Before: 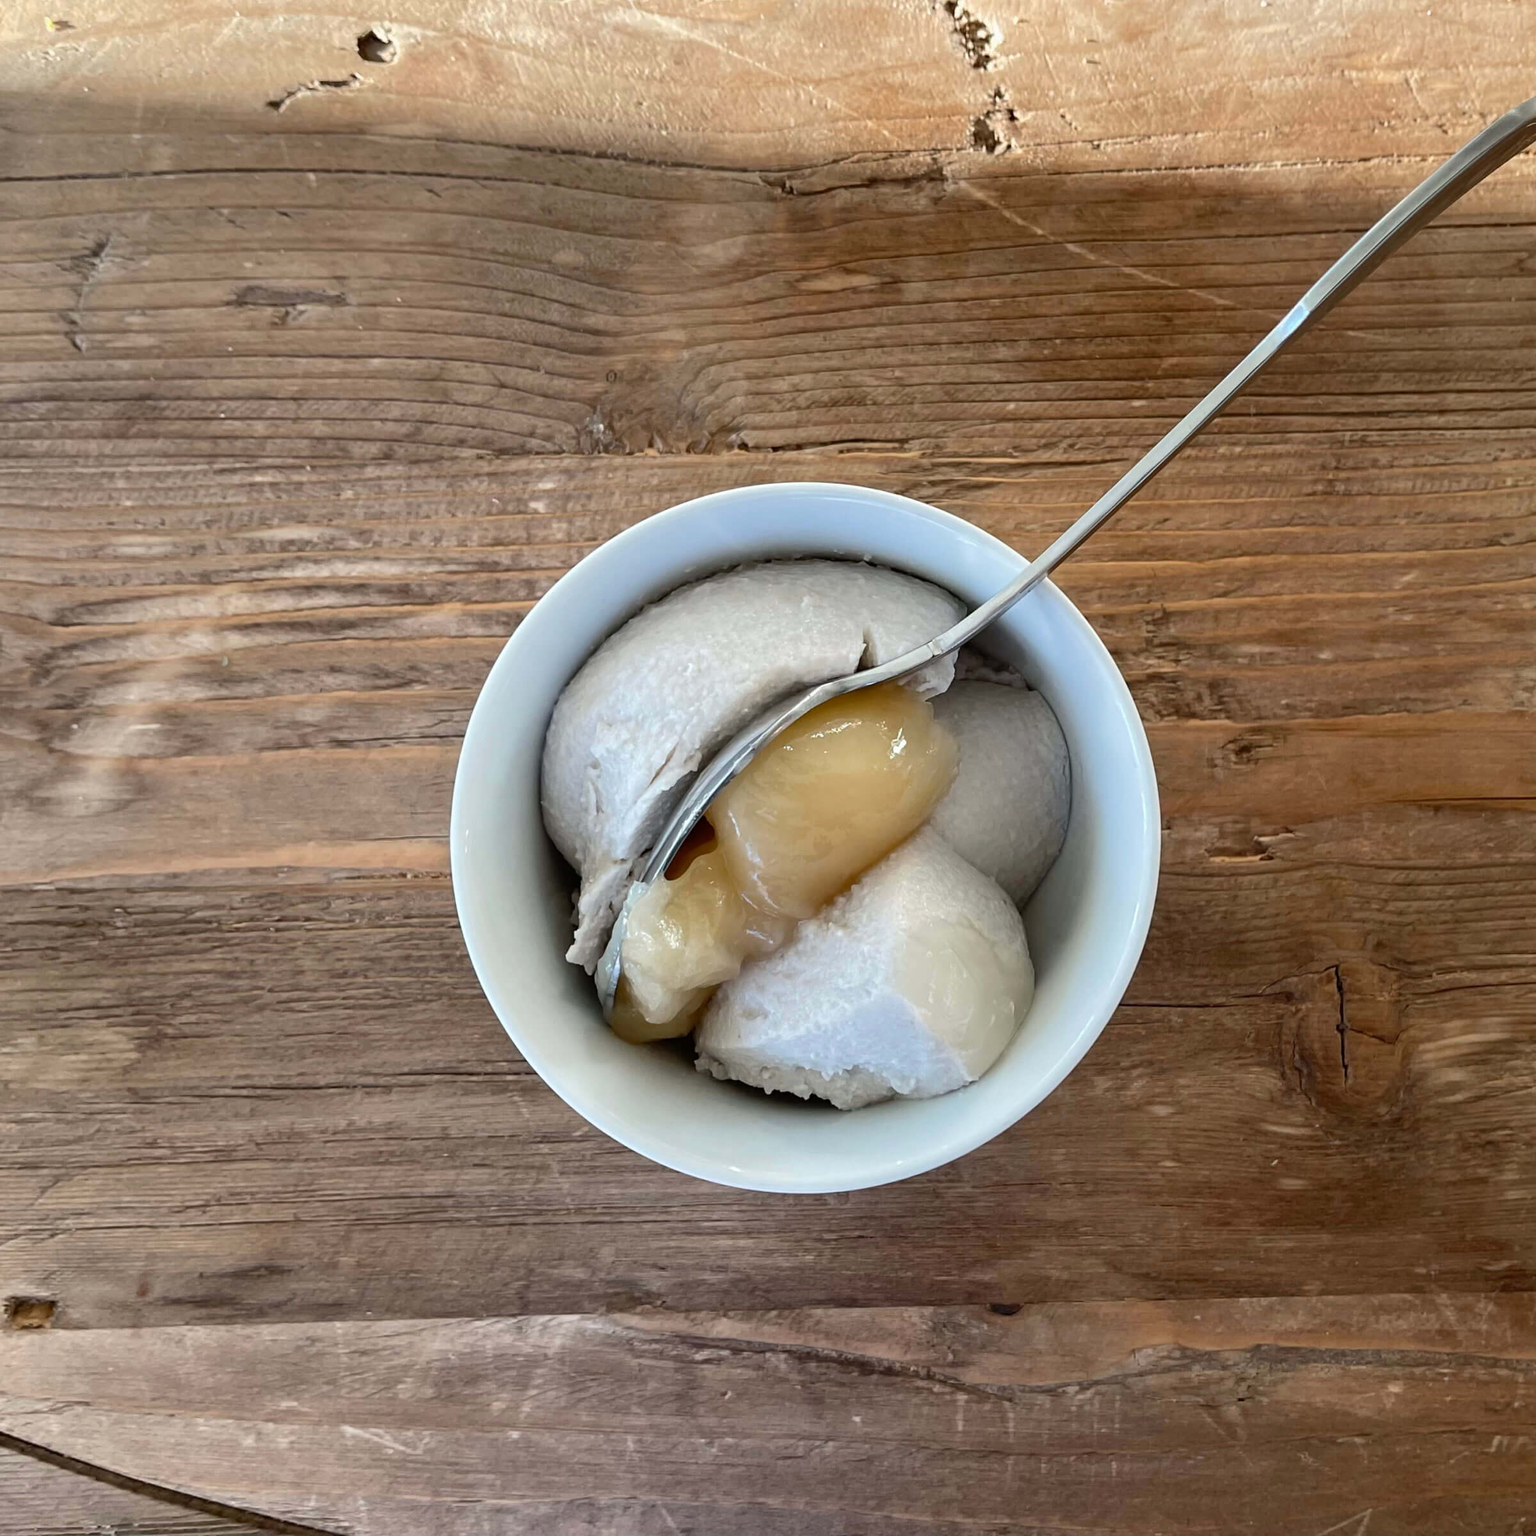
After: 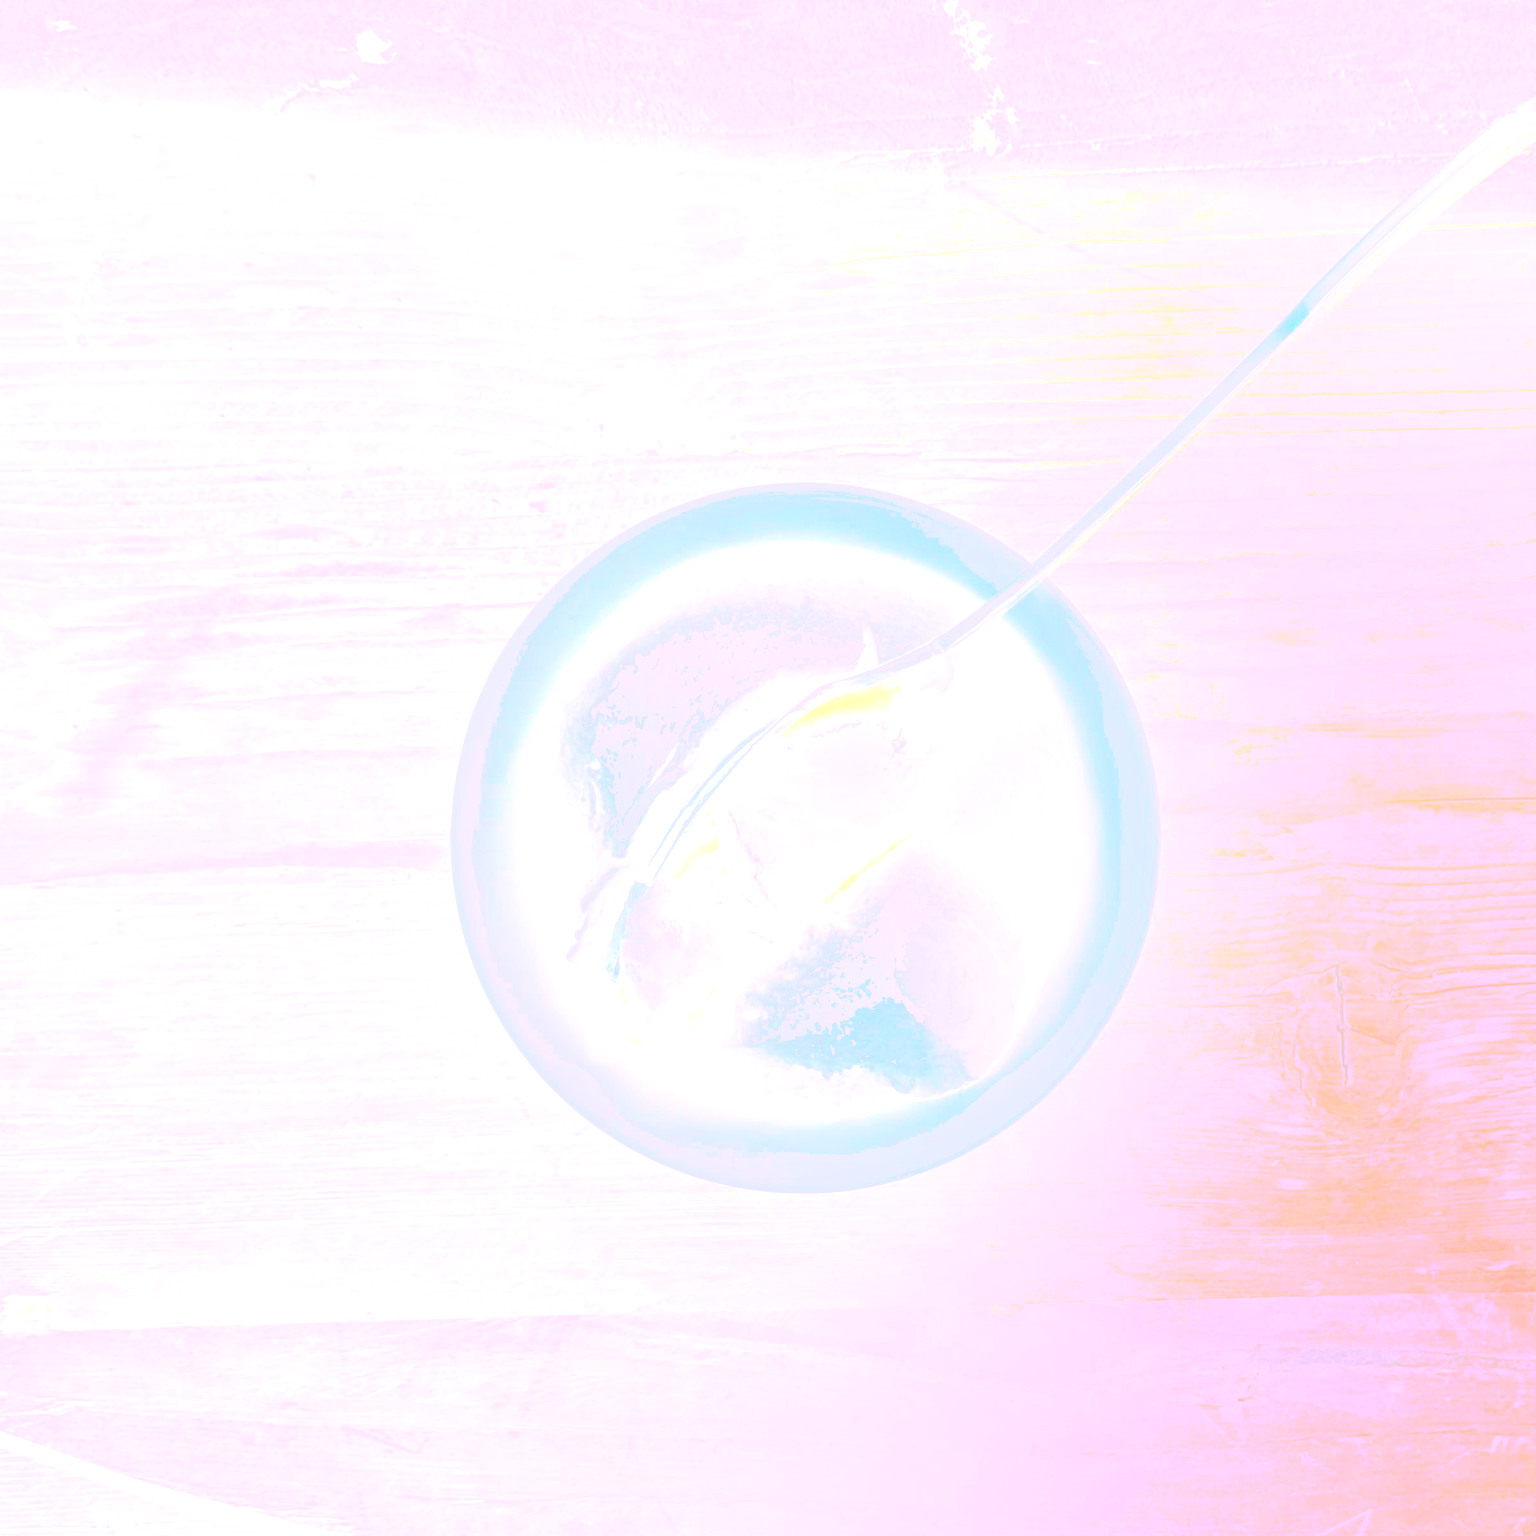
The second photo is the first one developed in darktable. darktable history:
color correction: highlights a* 15.46, highlights b* -20.56
white balance: red 0.98, blue 1.61
bloom: size 85%, threshold 5%, strength 85%
exposure: black level correction 0.001, exposure 0.5 EV, compensate exposure bias true, compensate highlight preservation false
shadows and highlights: low approximation 0.01, soften with gaussian
